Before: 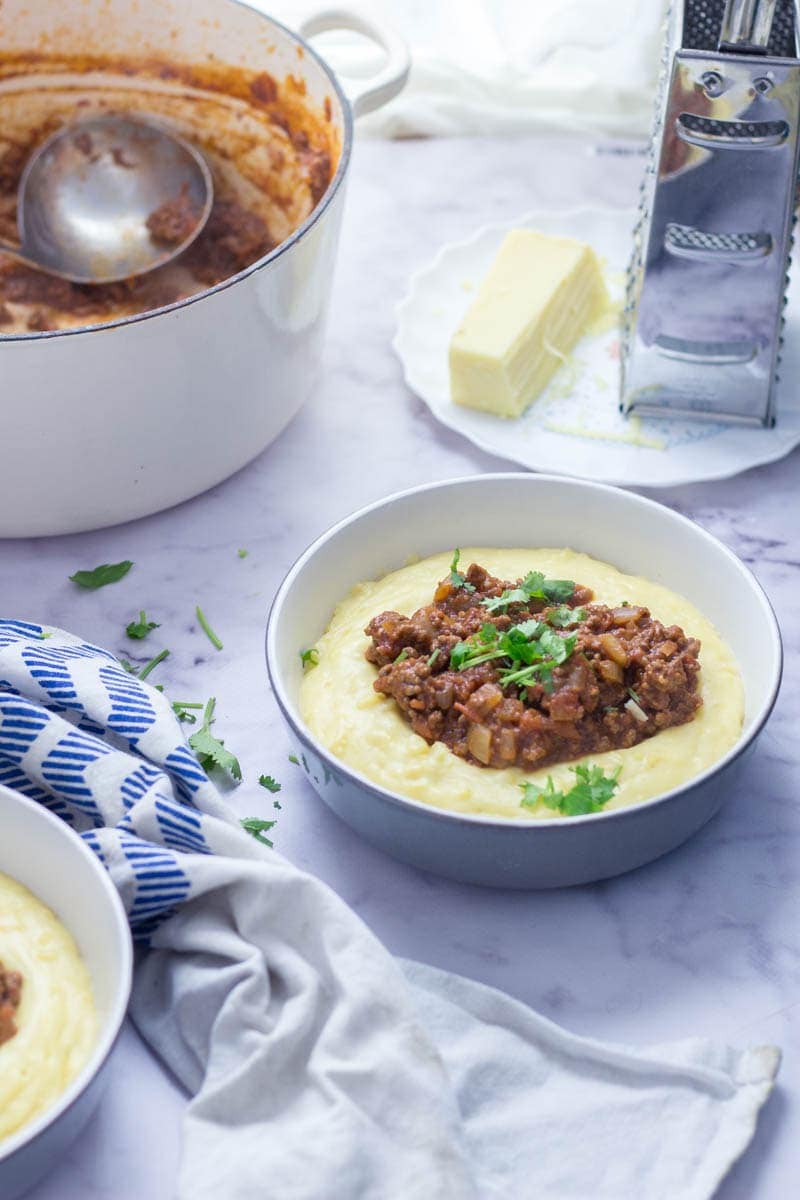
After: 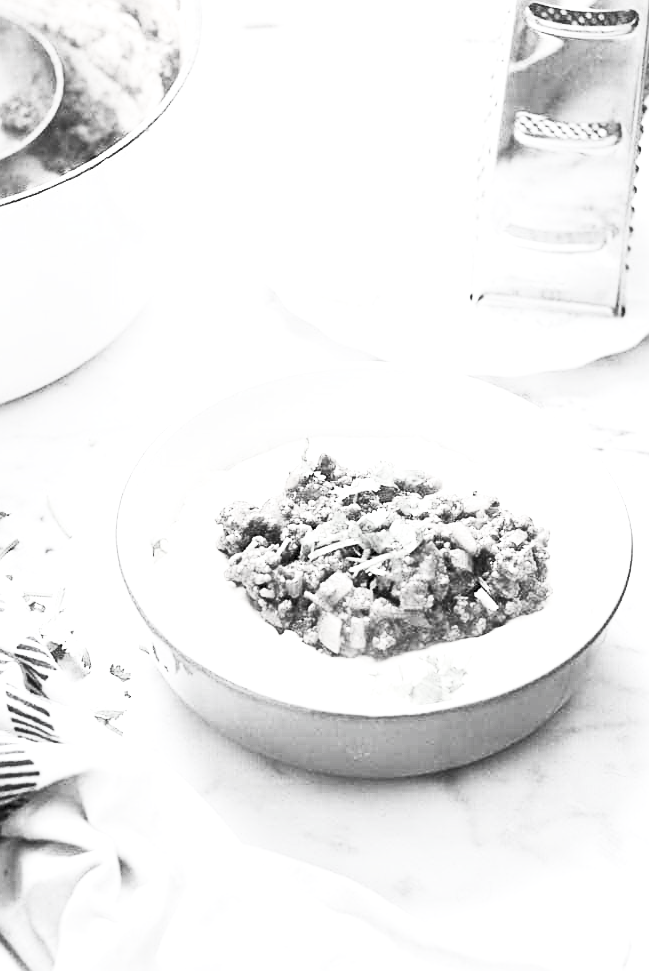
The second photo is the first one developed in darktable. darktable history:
sharpen: on, module defaults
exposure: black level correction 0, exposure 1.097 EV, compensate highlight preservation false
crop: left 18.854%, top 9.325%, bottom 9.706%
contrast brightness saturation: contrast 0.521, brightness 0.466, saturation -0.99
velvia: on, module defaults
